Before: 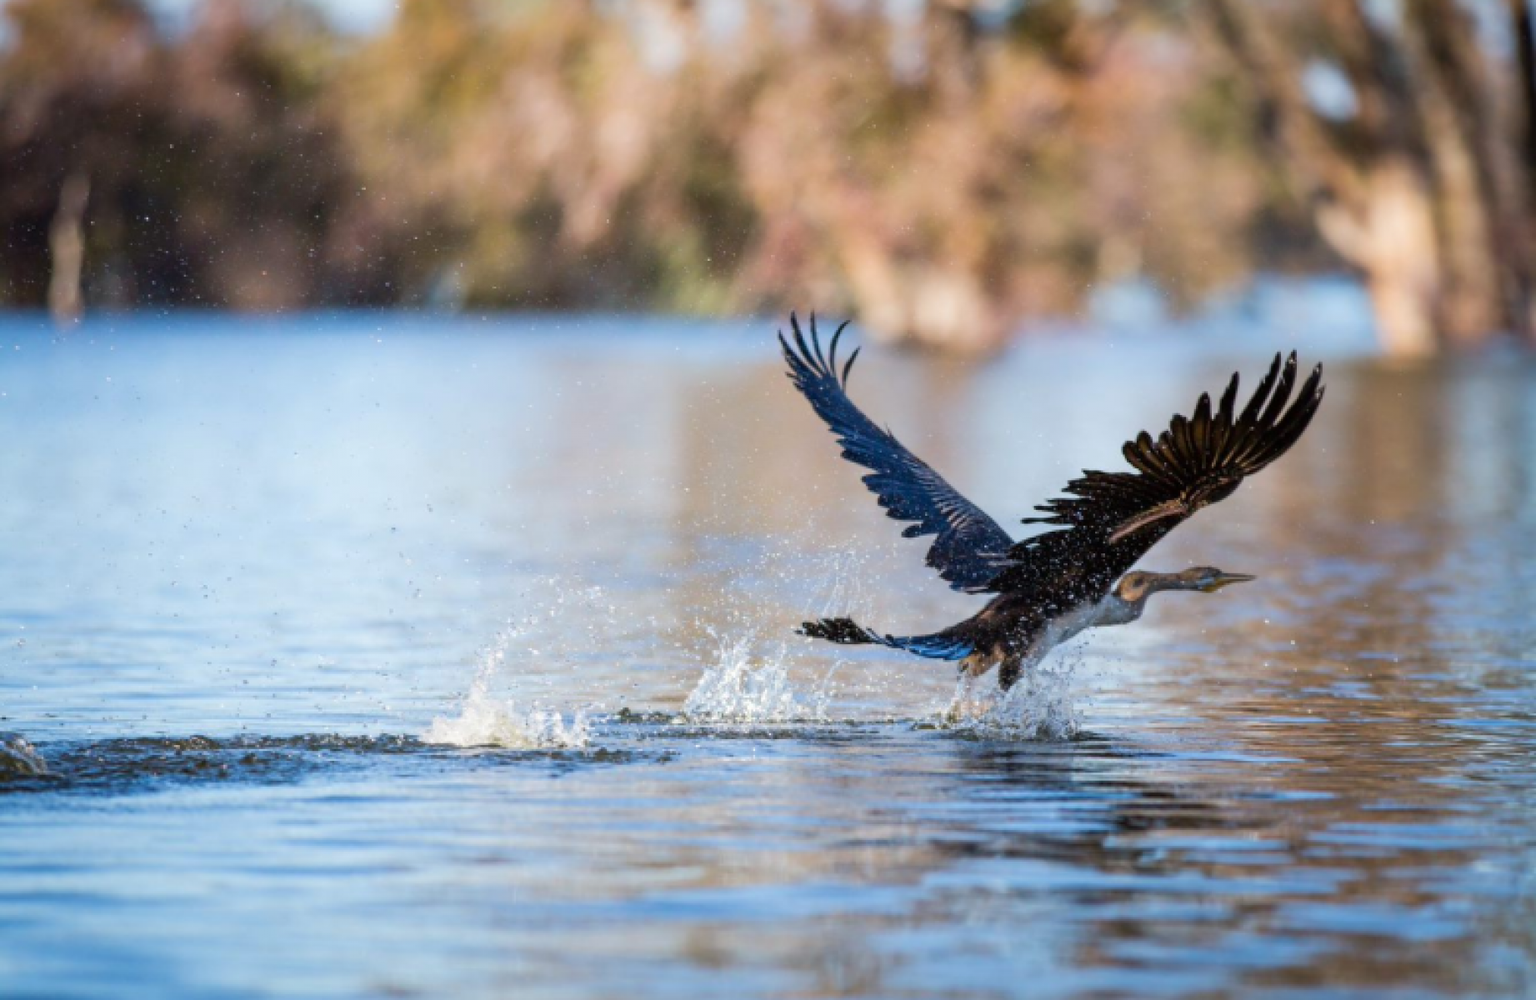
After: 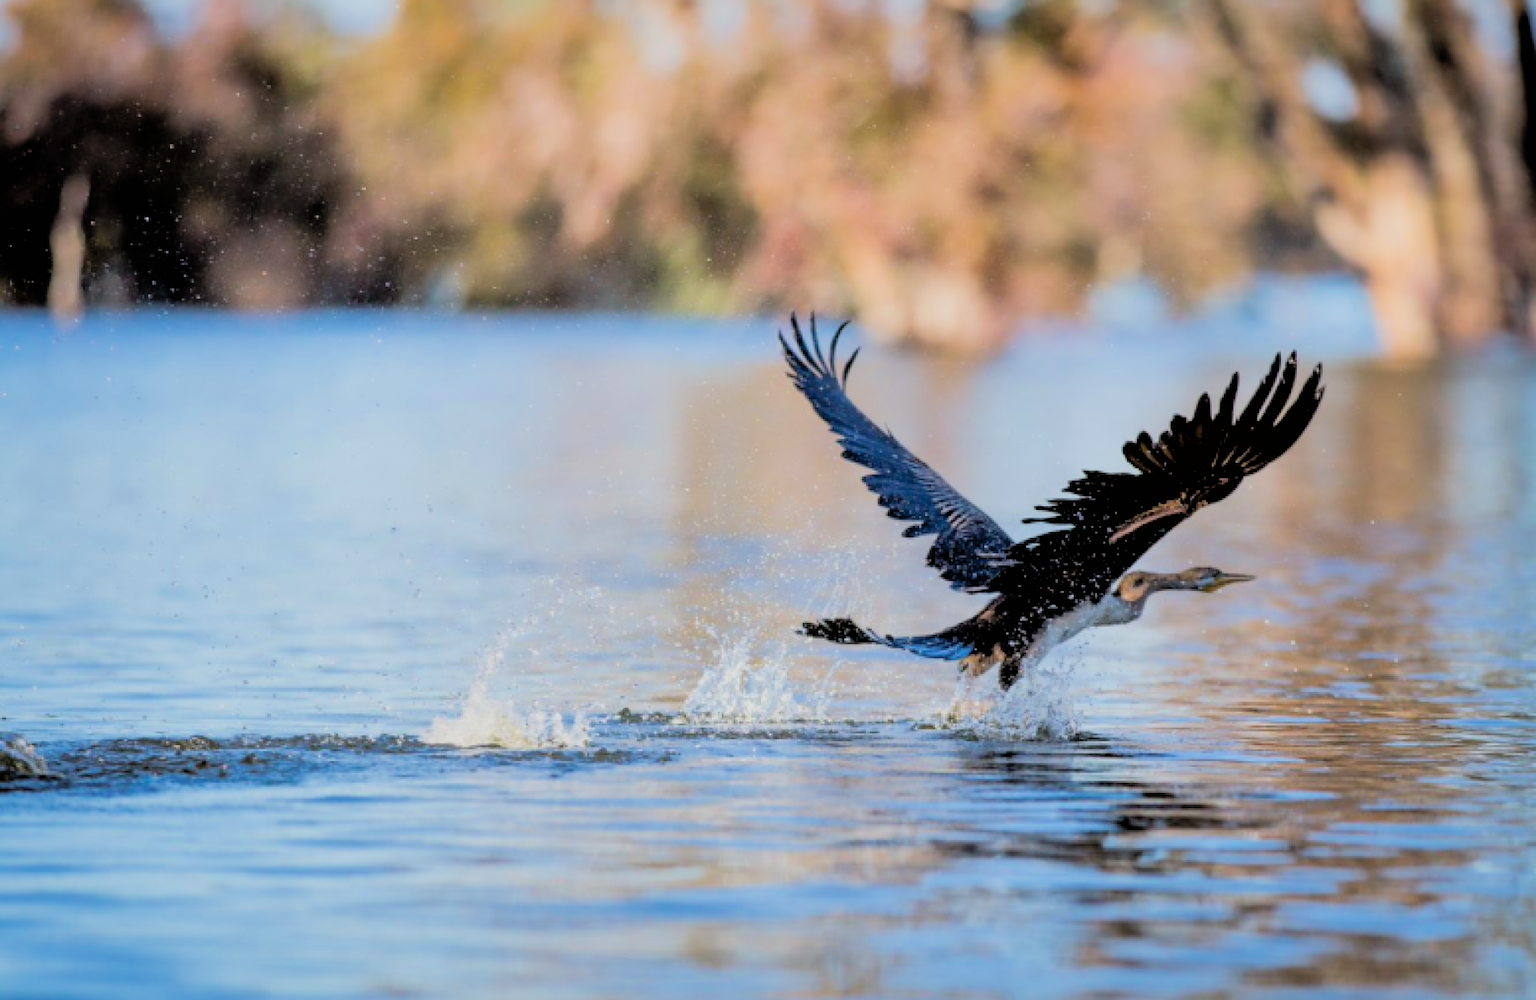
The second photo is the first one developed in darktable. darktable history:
shadows and highlights: on, module defaults
tone equalizer: -8 EV -0.761 EV, -7 EV -0.698 EV, -6 EV -0.591 EV, -5 EV -0.411 EV, -3 EV 0.385 EV, -2 EV 0.6 EV, -1 EV 0.695 EV, +0 EV 0.747 EV
filmic rgb: black relative exposure -4.15 EV, white relative exposure 5.13 EV, threshold 5.94 EV, hardness 2.06, contrast 1.182, color science v6 (2022), enable highlight reconstruction true
